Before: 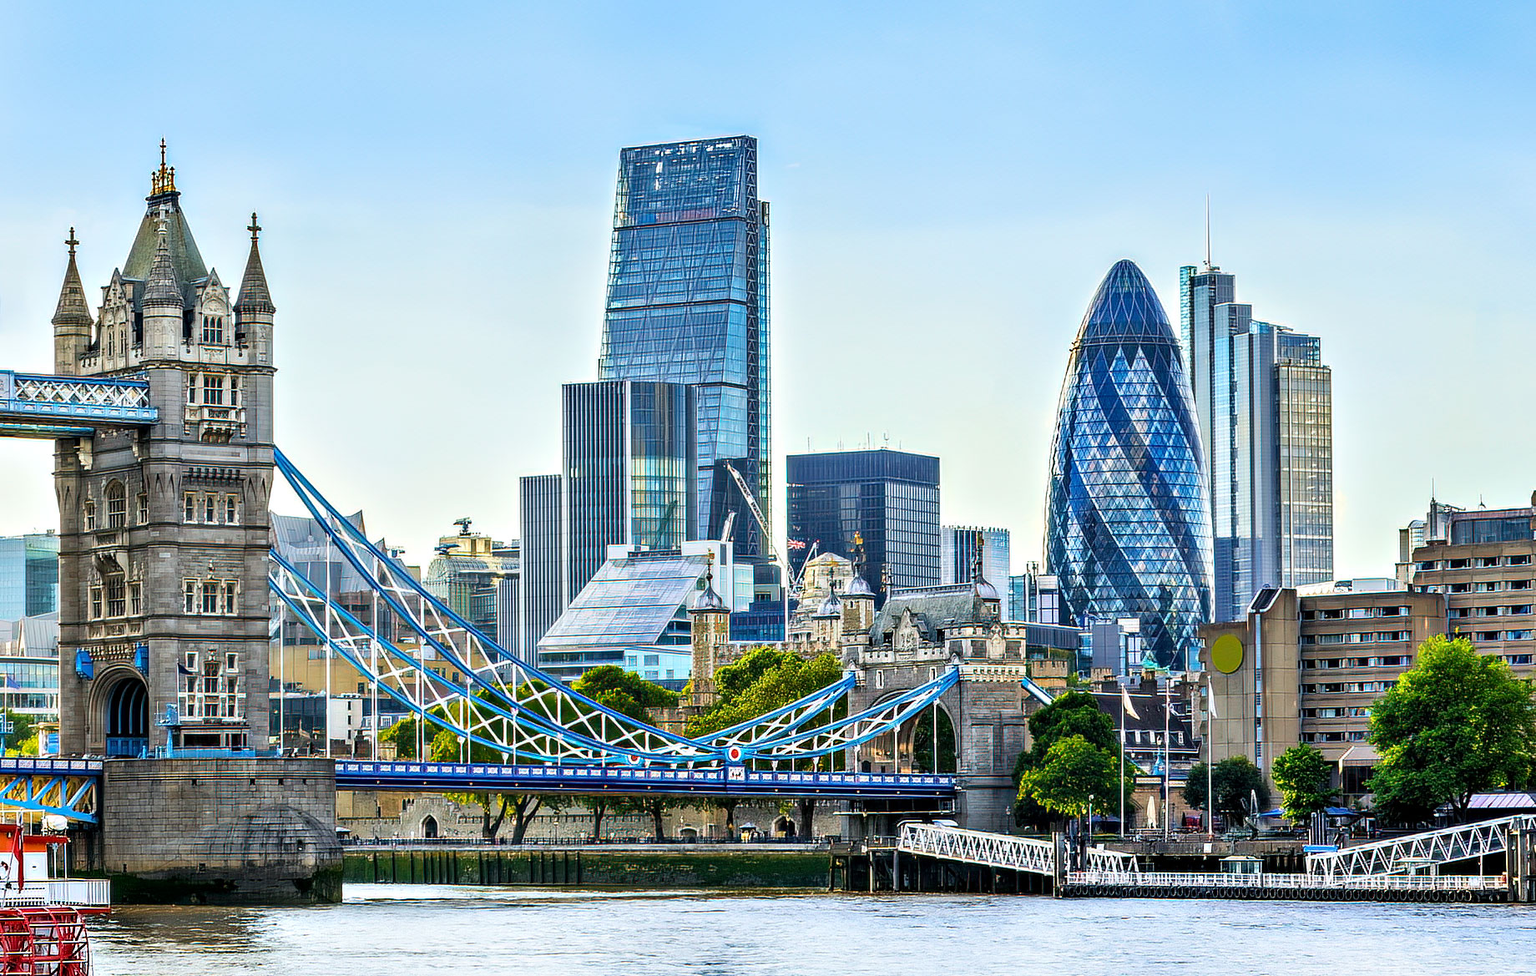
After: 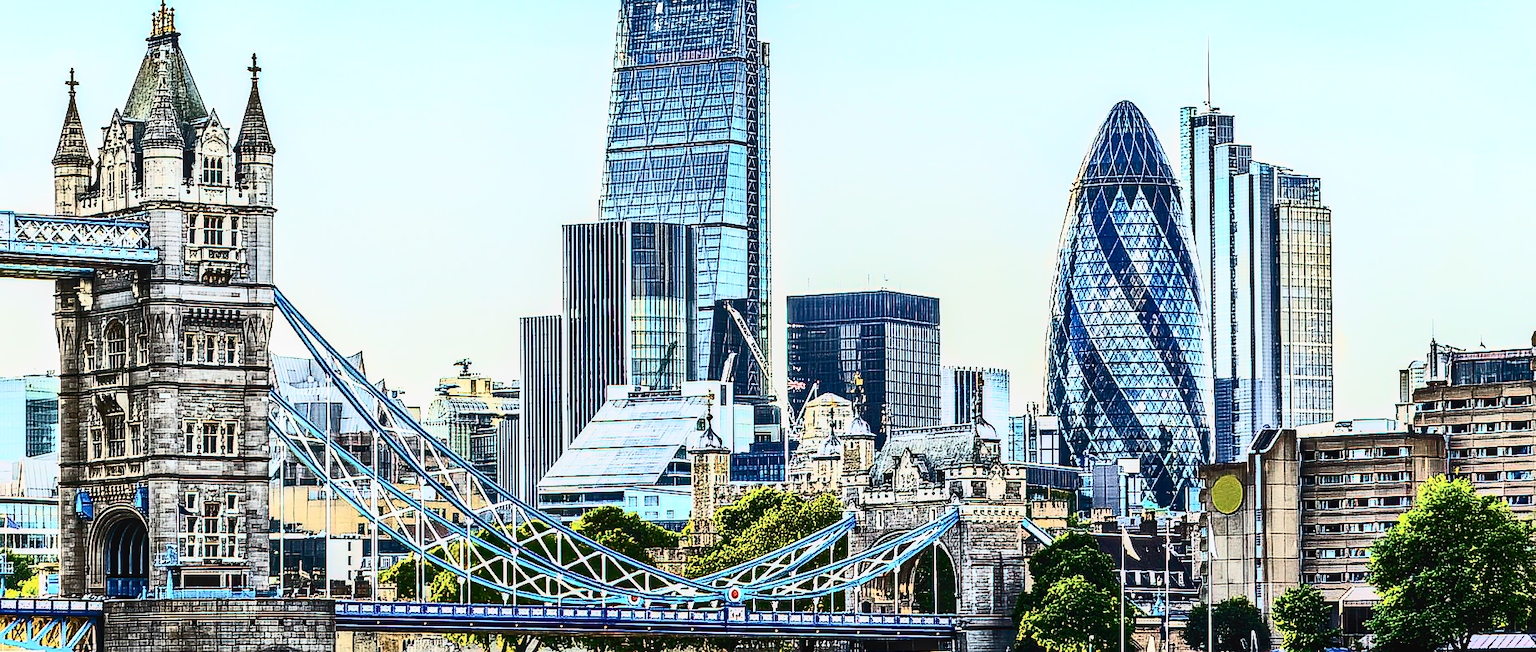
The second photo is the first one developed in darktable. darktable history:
crop: top 16.408%, bottom 16.693%
local contrast: on, module defaults
contrast brightness saturation: contrast 0.912, brightness 0.203
sharpen: on, module defaults
